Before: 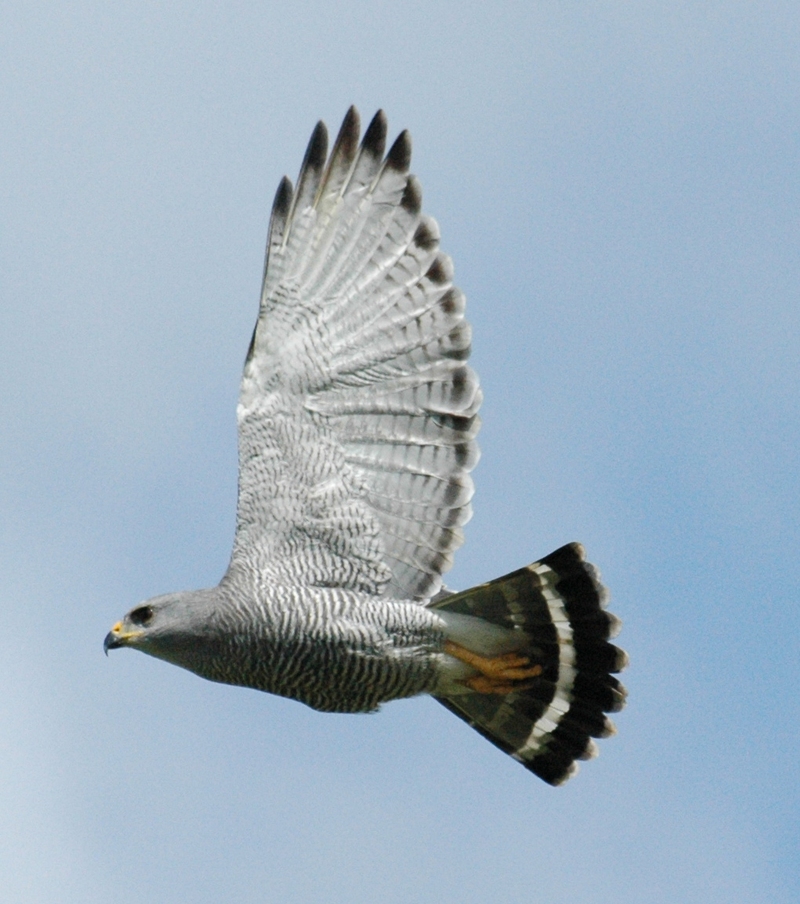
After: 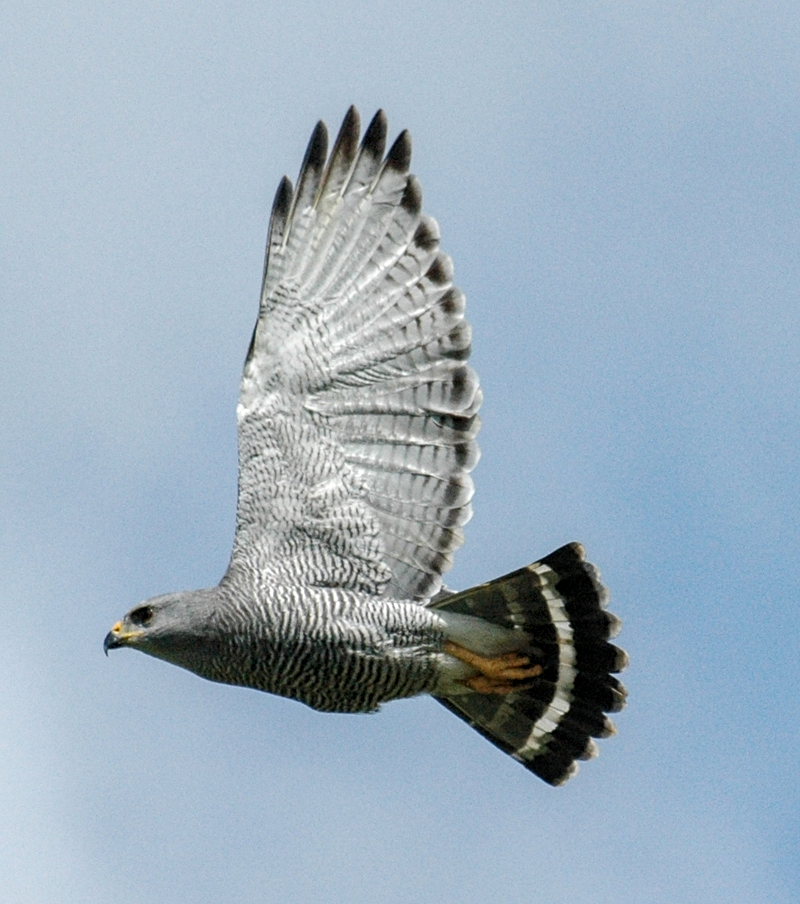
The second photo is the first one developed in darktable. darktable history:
sharpen: amount 0.218
local contrast: highlights 61%, detail 143%, midtone range 0.435
